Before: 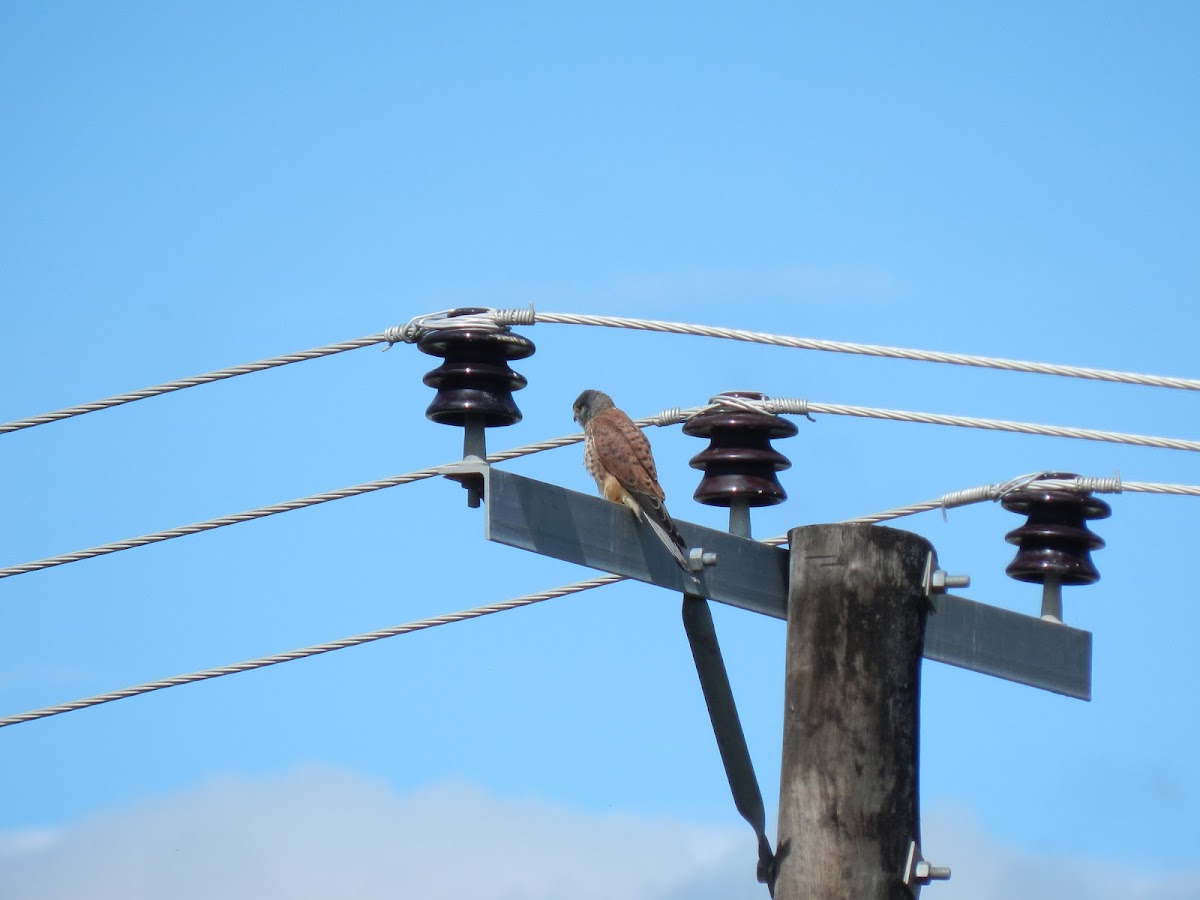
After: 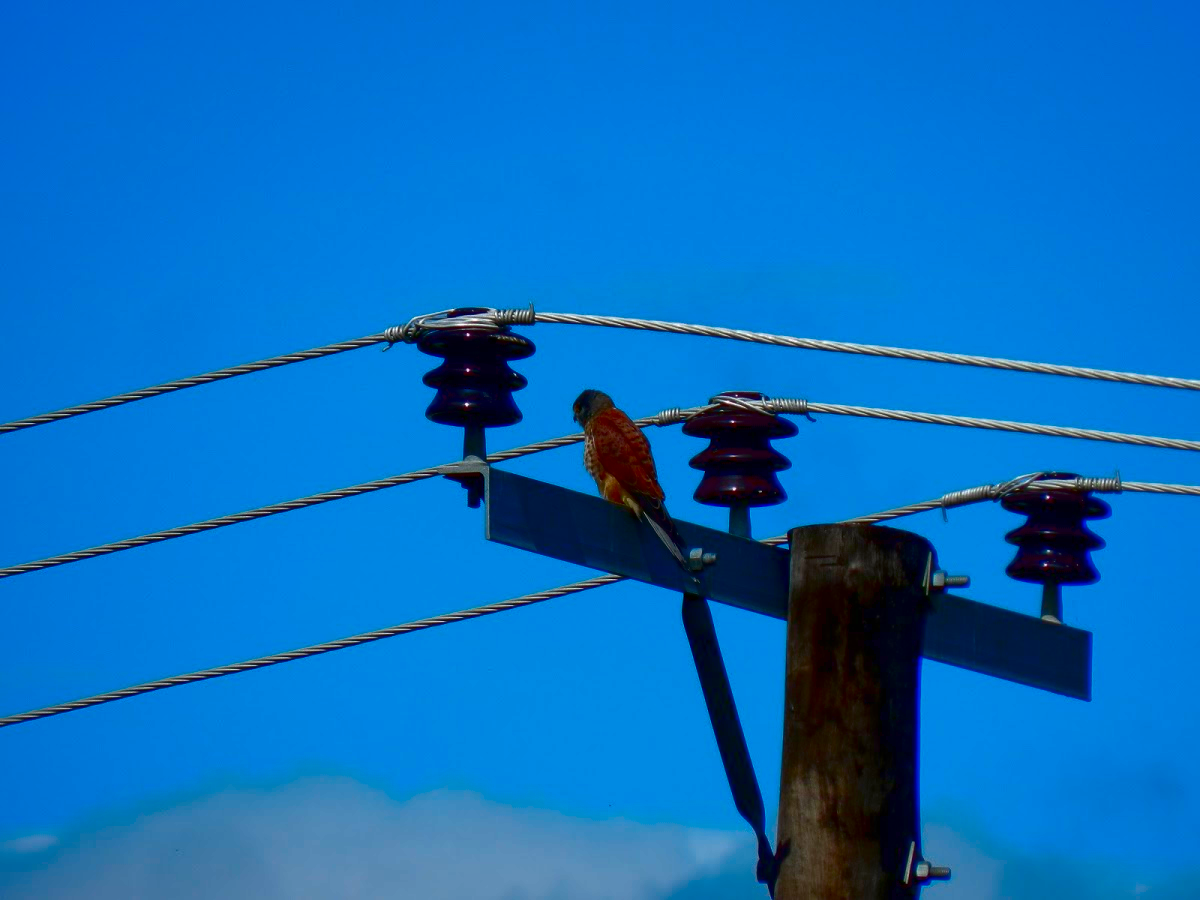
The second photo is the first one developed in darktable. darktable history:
shadows and highlights: on, module defaults
contrast brightness saturation: brightness -0.997, saturation 0.991
